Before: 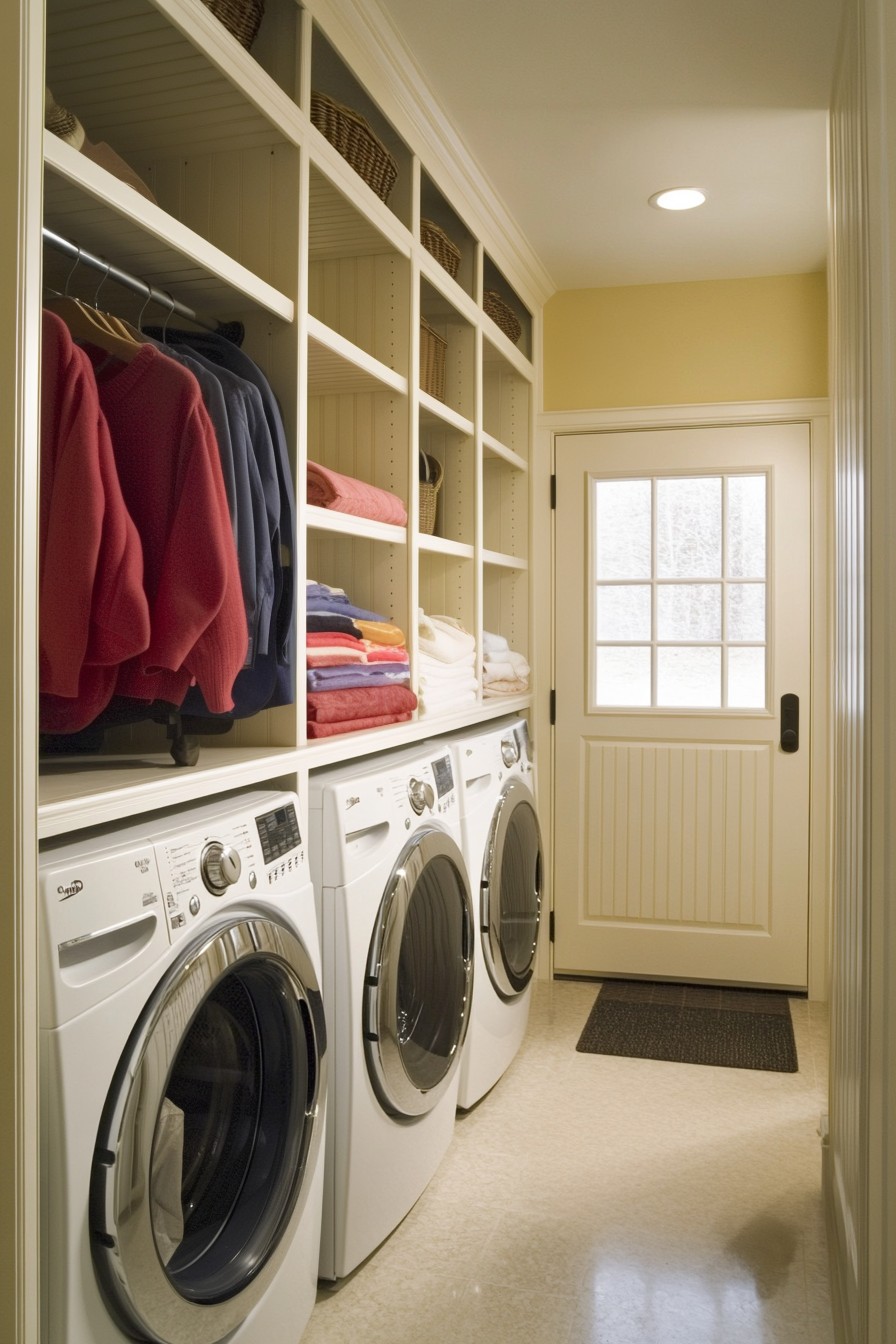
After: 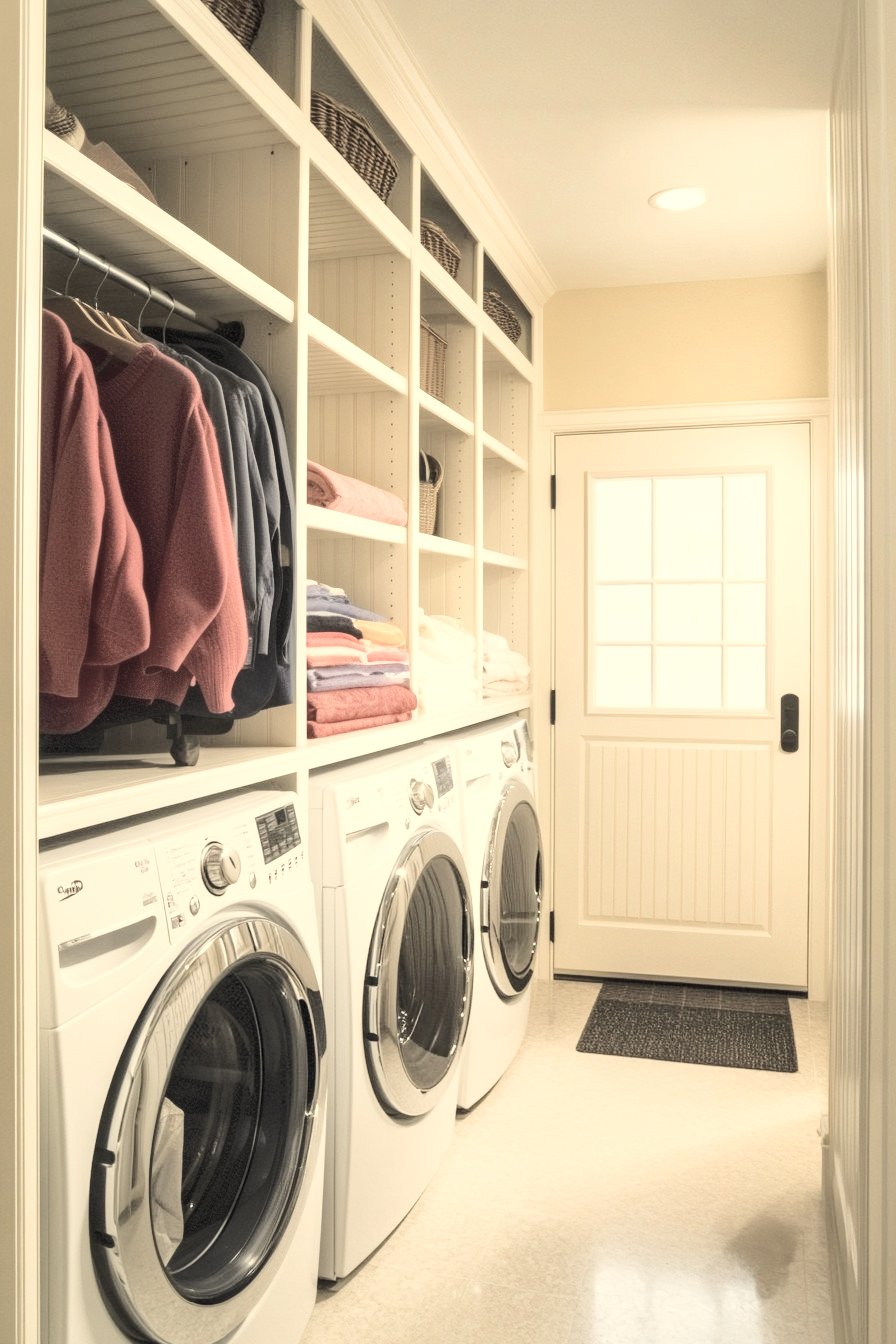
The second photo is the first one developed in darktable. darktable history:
white balance: red 1.08, blue 0.791
base curve: curves: ch0 [(0, 0) (0.032, 0.037) (0.105, 0.228) (0.435, 0.76) (0.856, 0.983) (1, 1)]
local contrast: on, module defaults
contrast brightness saturation: brightness 0.18, saturation -0.5
